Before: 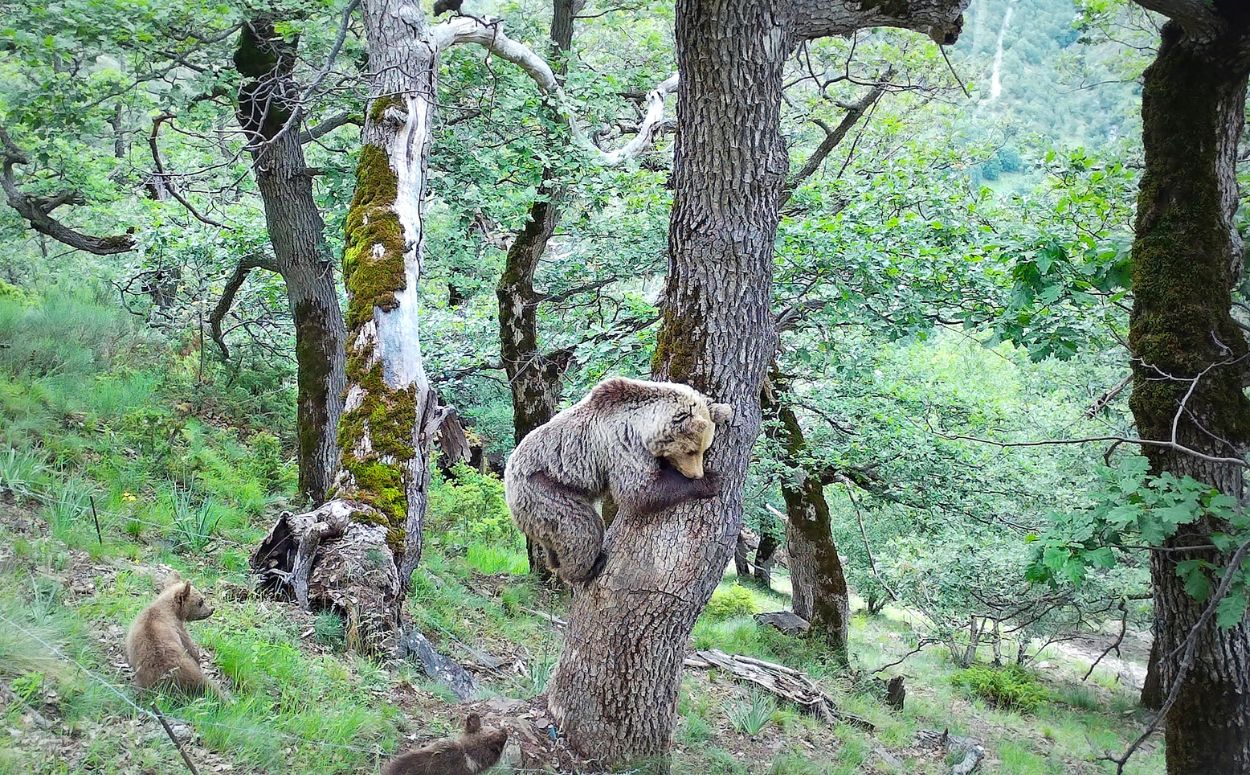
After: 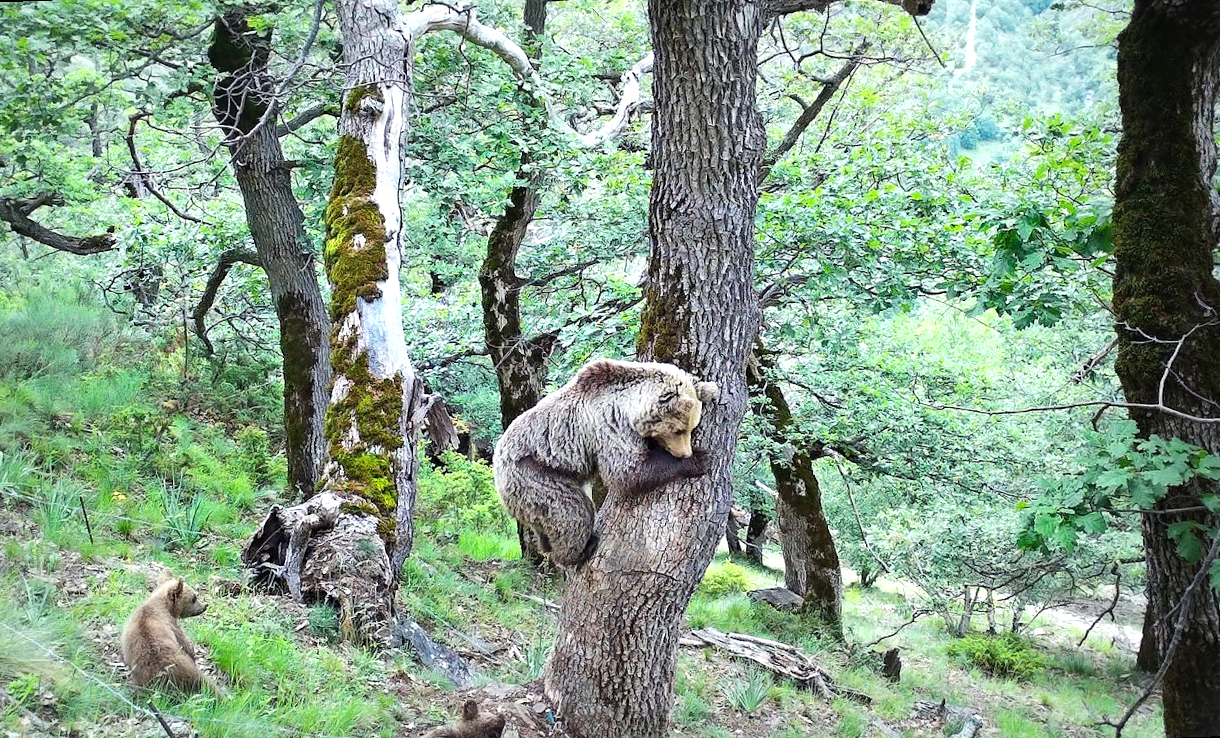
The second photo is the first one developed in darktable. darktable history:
tone equalizer: -8 EV -0.417 EV, -7 EV -0.389 EV, -6 EV -0.333 EV, -5 EV -0.222 EV, -3 EV 0.222 EV, -2 EV 0.333 EV, -1 EV 0.389 EV, +0 EV 0.417 EV, edges refinement/feathering 500, mask exposure compensation -1.57 EV, preserve details no
rotate and perspective: rotation -2°, crop left 0.022, crop right 0.978, crop top 0.049, crop bottom 0.951
